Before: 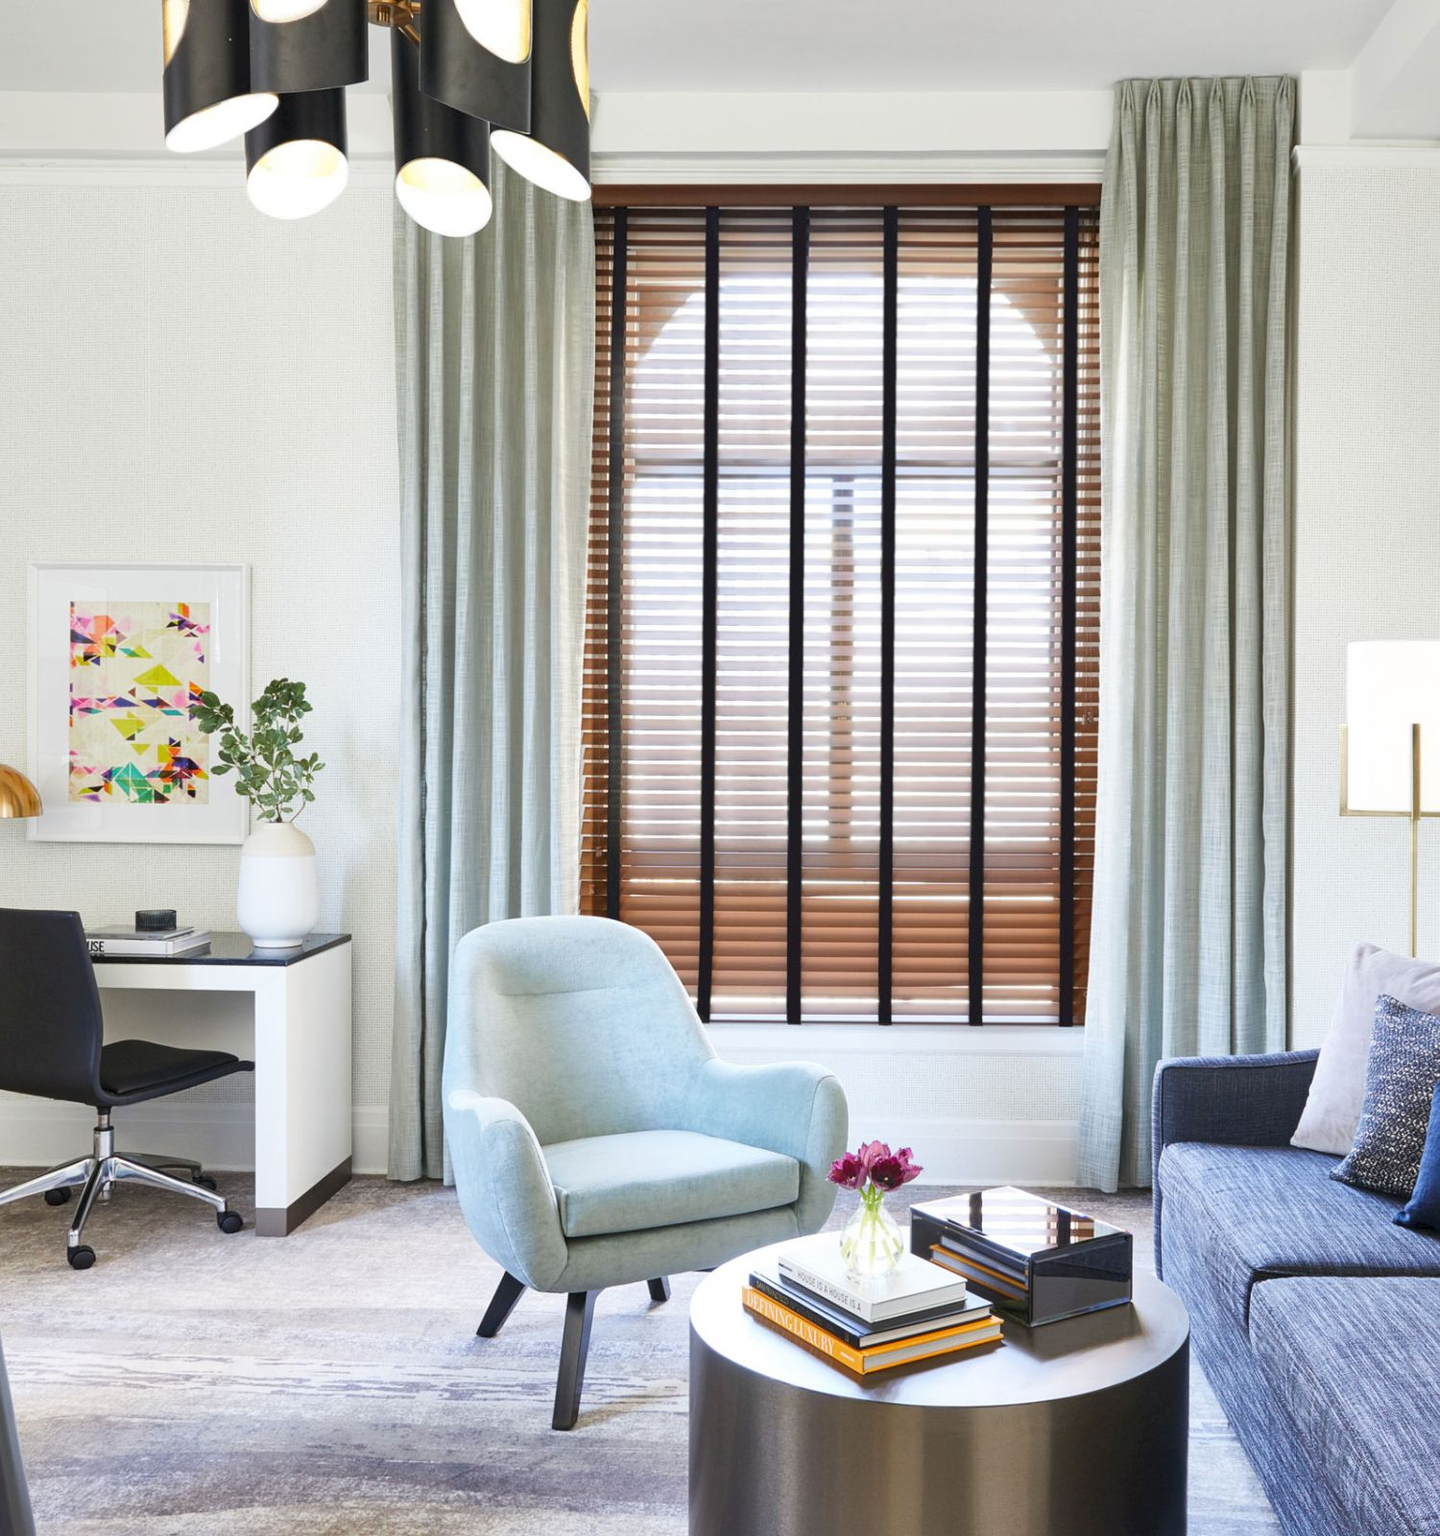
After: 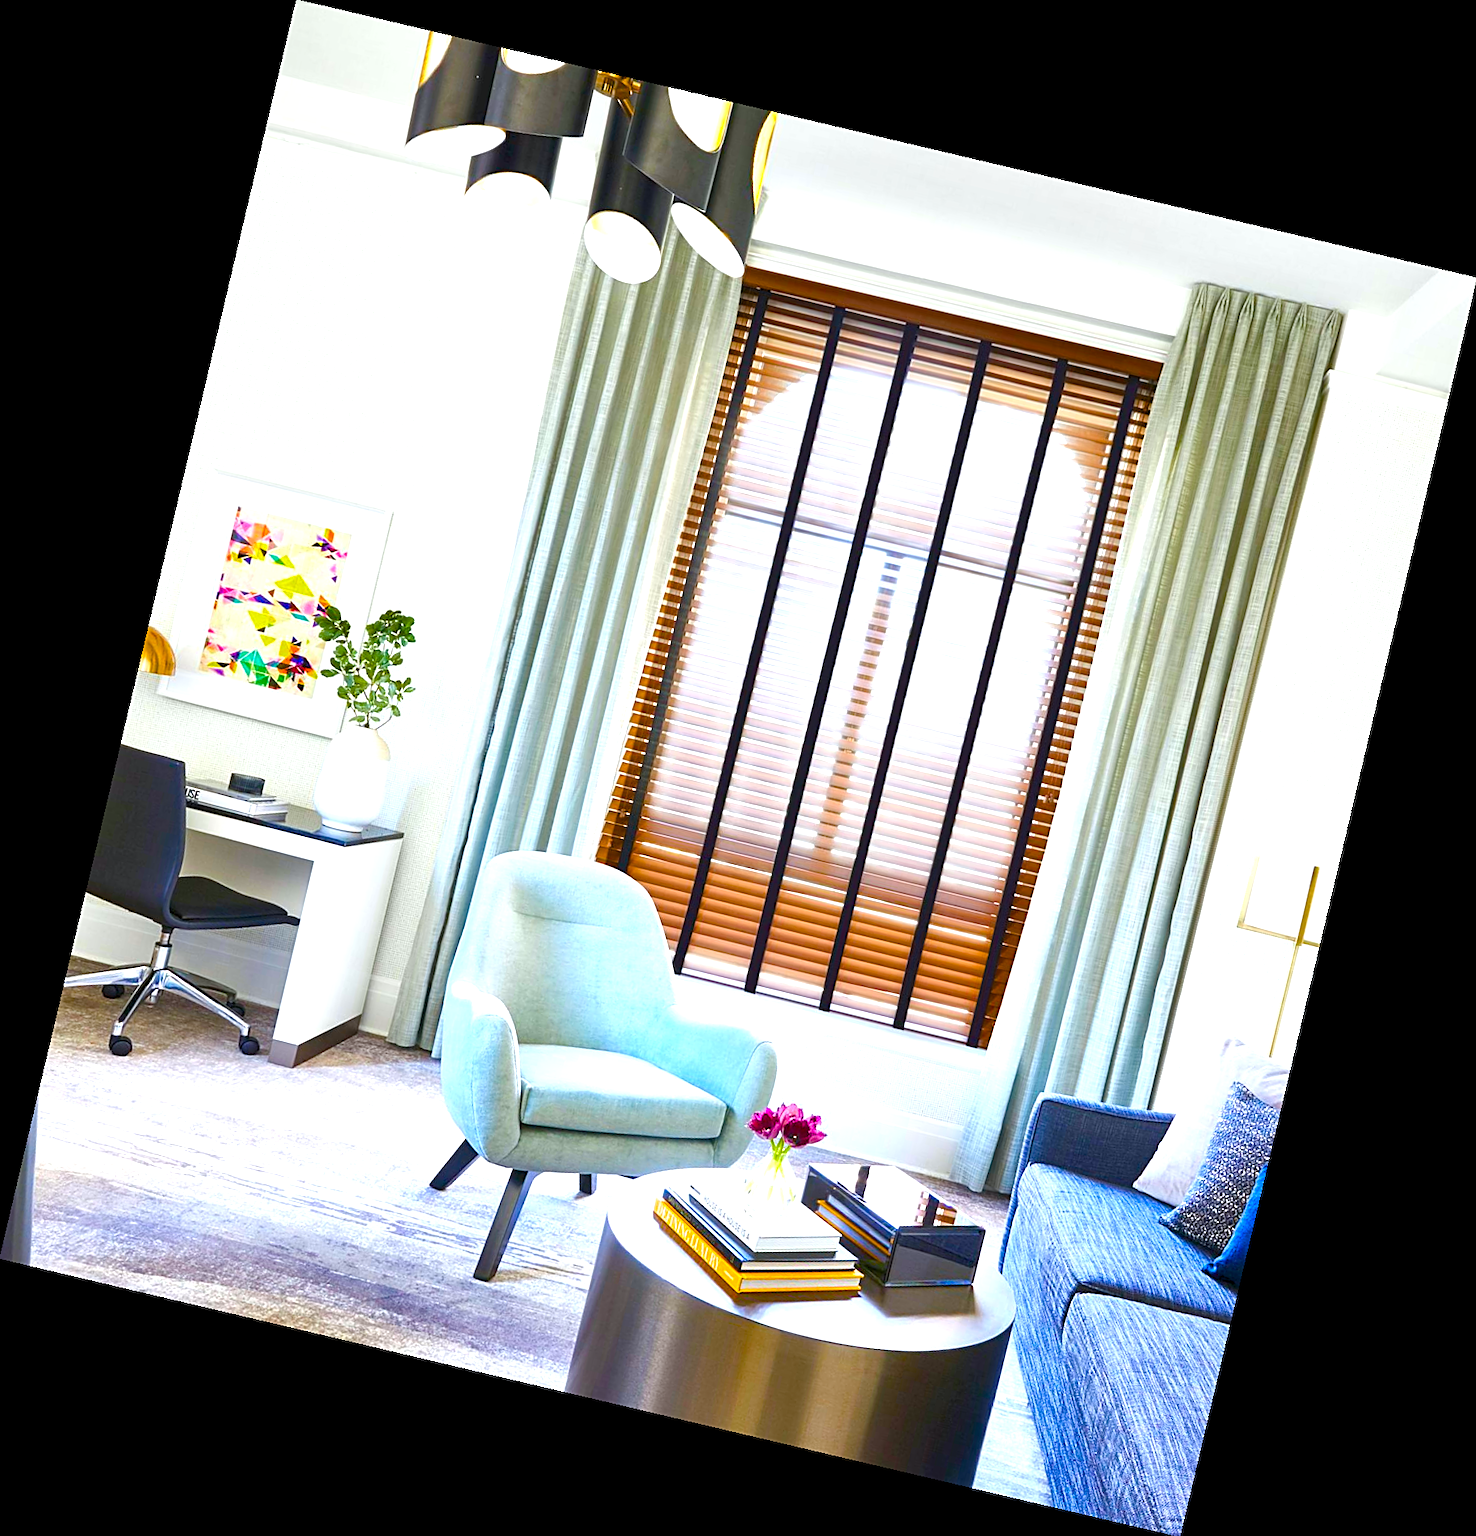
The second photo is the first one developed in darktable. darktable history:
white balance: red 0.986, blue 1.01
color balance rgb: linear chroma grading › global chroma 25%, perceptual saturation grading › global saturation 45%, perceptual saturation grading › highlights -50%, perceptual saturation grading › shadows 30%, perceptual brilliance grading › global brilliance 18%, global vibrance 40%
sharpen: on, module defaults
rotate and perspective: rotation 13.27°, automatic cropping off
